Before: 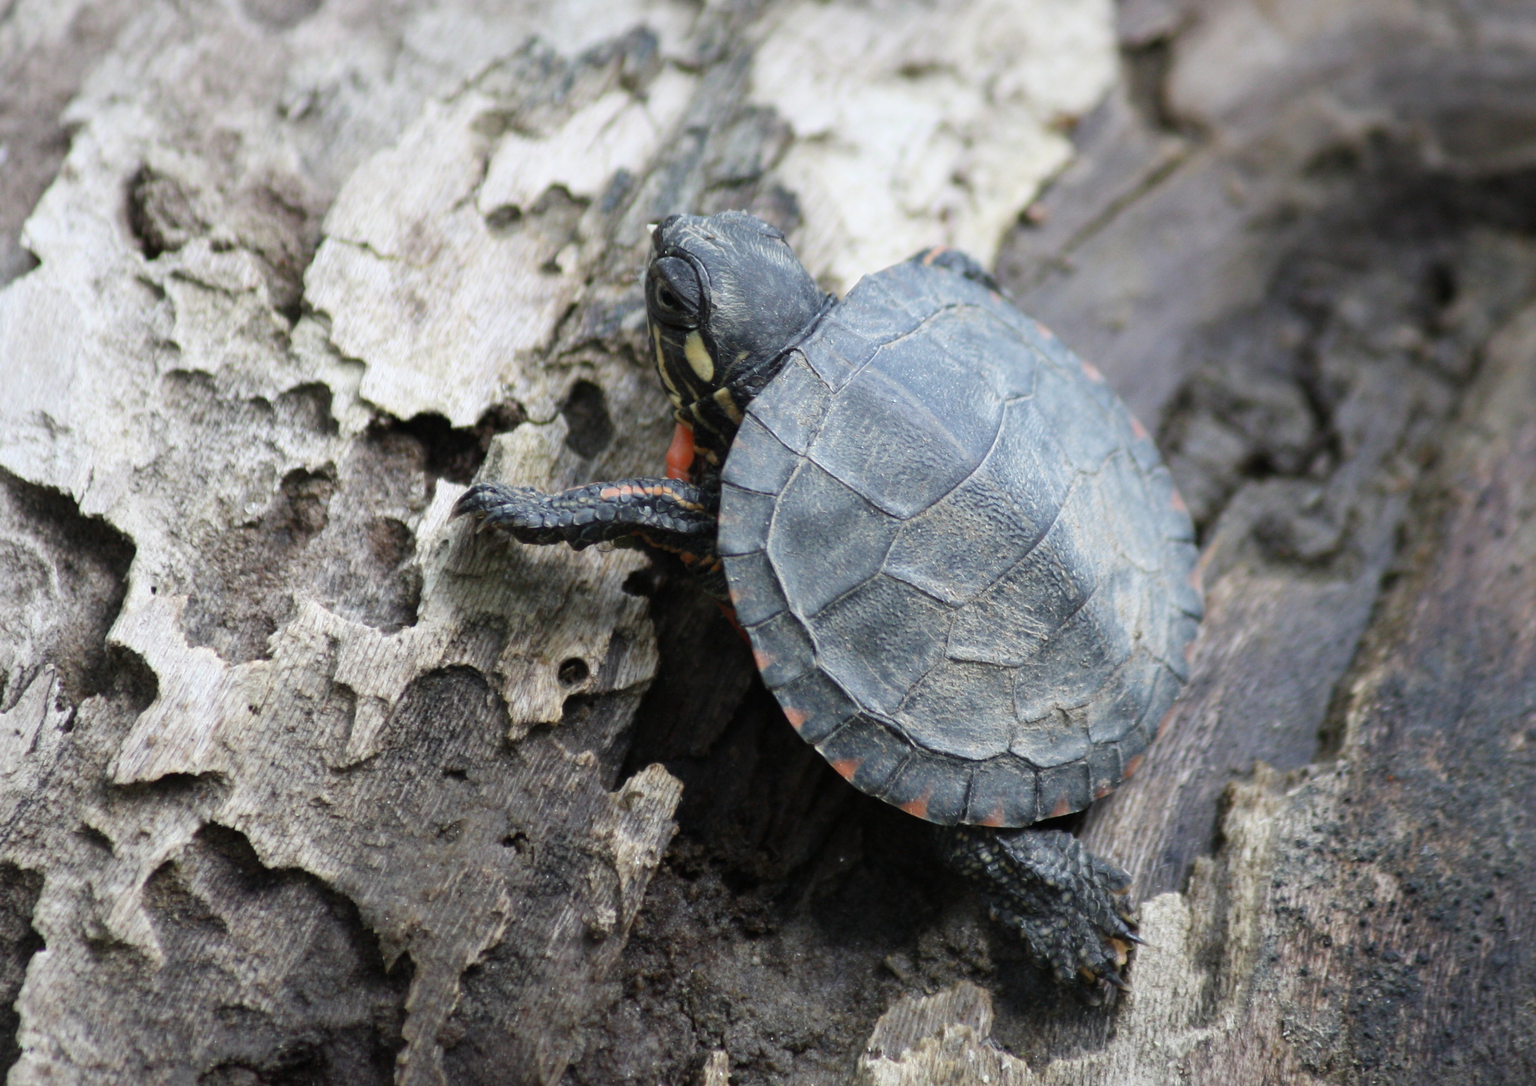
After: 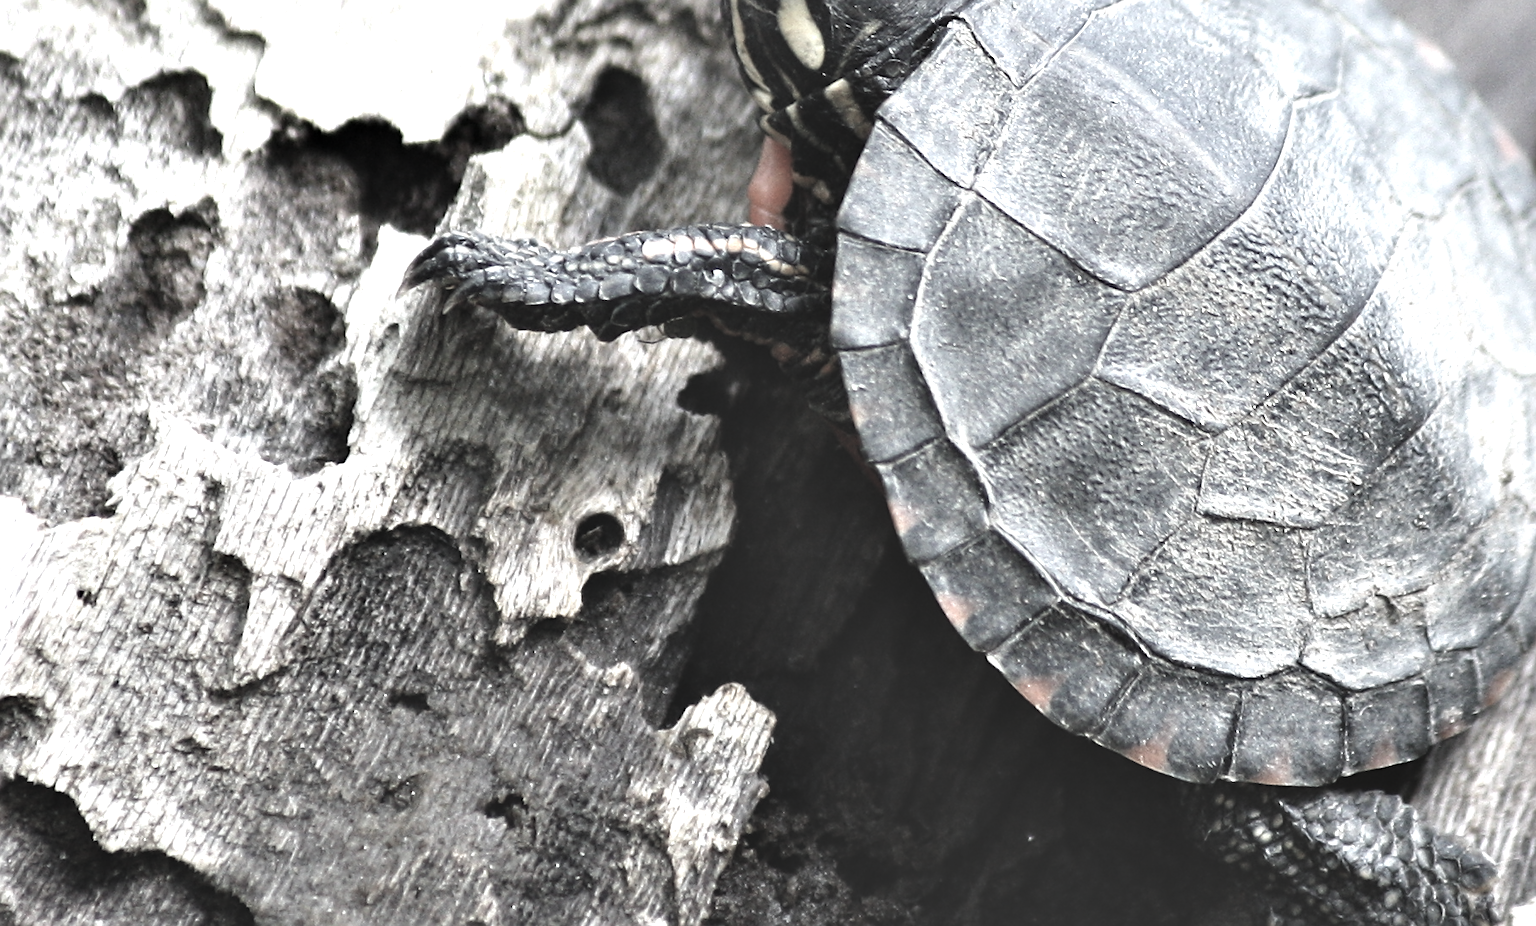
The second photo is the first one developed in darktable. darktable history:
contrast equalizer: octaves 7, y [[0.6 ×6], [0.55 ×6], [0 ×6], [0 ×6], [0 ×6]]
tone equalizer: -8 EV -0.763 EV, -7 EV -0.696 EV, -6 EV -0.563 EV, -5 EV -0.379 EV, -3 EV 0.376 EV, -2 EV 0.6 EV, -1 EV 0.685 EV, +0 EV 0.774 EV
color correction: highlights b* -0.044, saturation 0.35
exposure: black level correction -0.028, compensate highlight preservation false
sharpen: on, module defaults
crop: left 13.081%, top 31.173%, right 24.683%, bottom 15.699%
